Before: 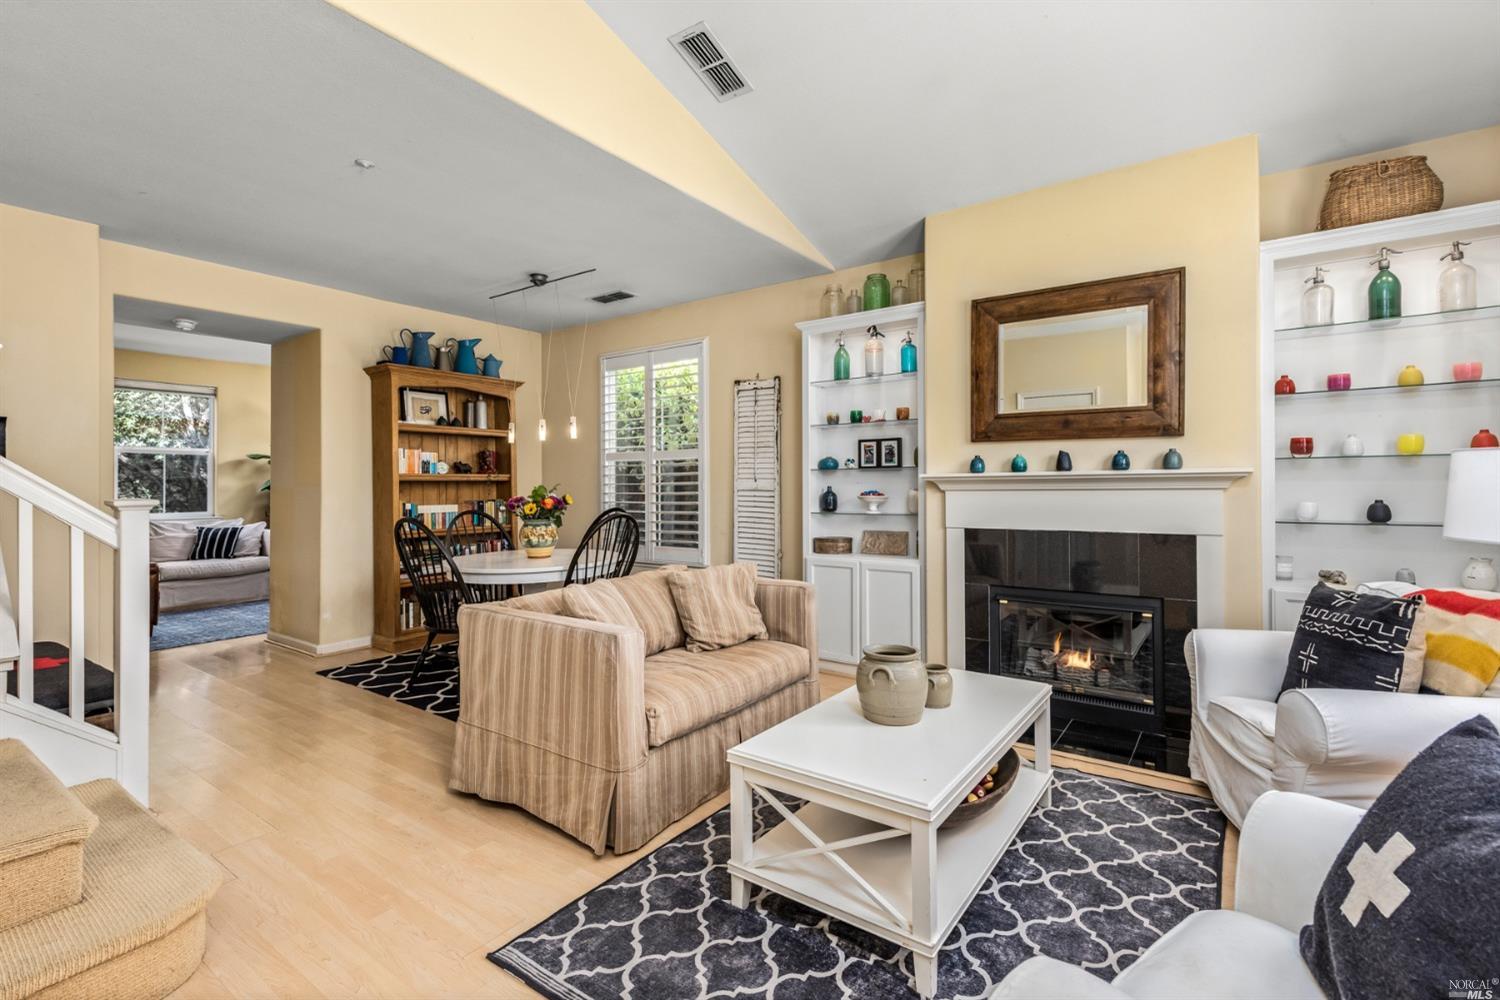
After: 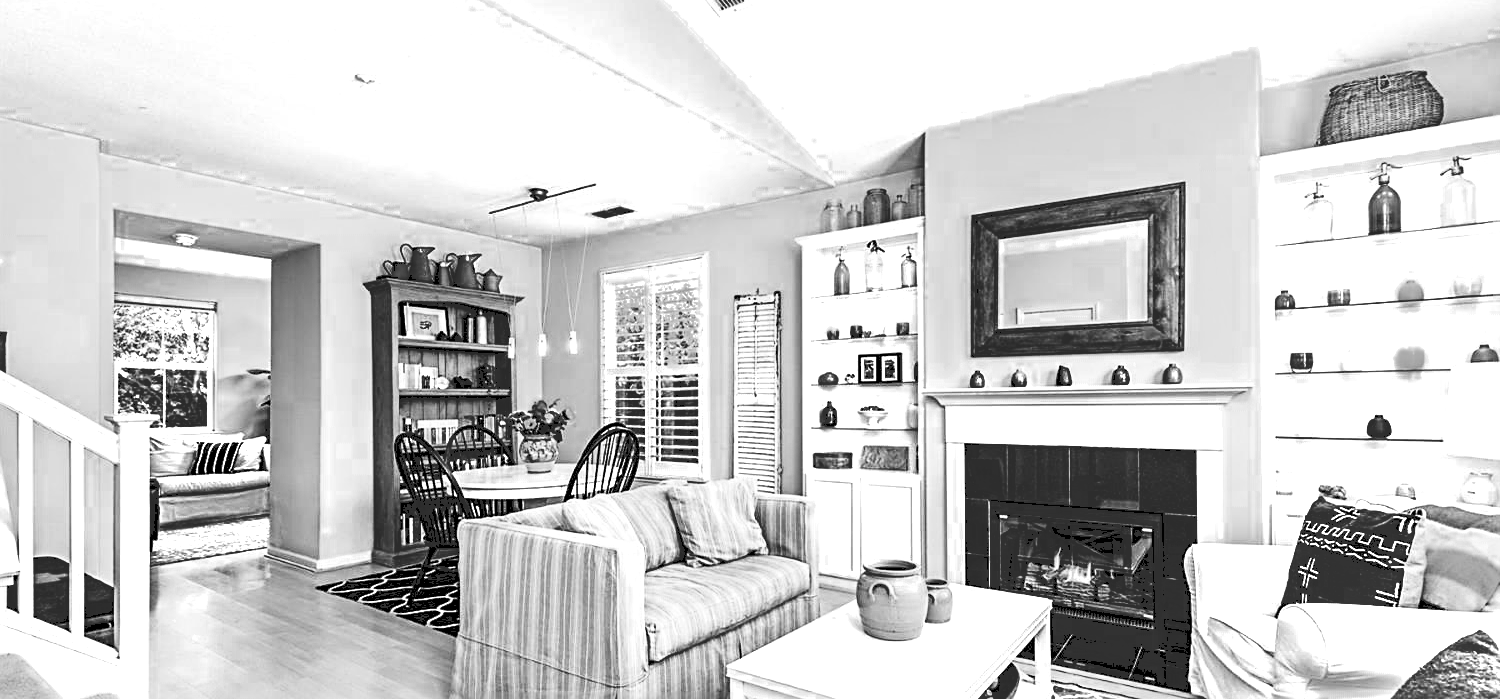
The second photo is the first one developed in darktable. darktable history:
sharpen: radius 2.537, amount 0.639
local contrast: mode bilateral grid, contrast 21, coarseness 51, detail 120%, midtone range 0.2
color correction: highlights a* 18.74, highlights b* -12.14, saturation 1.63
crop and rotate: top 8.551%, bottom 21.477%
color zones: curves: ch0 [(0, 0.613) (0.01, 0.613) (0.245, 0.448) (0.498, 0.529) (0.642, 0.665) (0.879, 0.777) (0.99, 0.613)]; ch1 [(0, 0) (0.143, 0) (0.286, 0) (0.429, 0) (0.571, 0) (0.714, 0) (0.857, 0)], mix 27.46%
shadows and highlights: shadows 37.73, highlights -27.68, soften with gaussian
tone curve: curves: ch0 [(0, 0) (0.003, 0.185) (0.011, 0.185) (0.025, 0.187) (0.044, 0.185) (0.069, 0.185) (0.1, 0.18) (0.136, 0.18) (0.177, 0.179) (0.224, 0.202) (0.277, 0.252) (0.335, 0.343) (0.399, 0.452) (0.468, 0.553) (0.543, 0.643) (0.623, 0.717) (0.709, 0.778) (0.801, 0.82) (0.898, 0.856) (1, 1)], color space Lab, independent channels, preserve colors none
